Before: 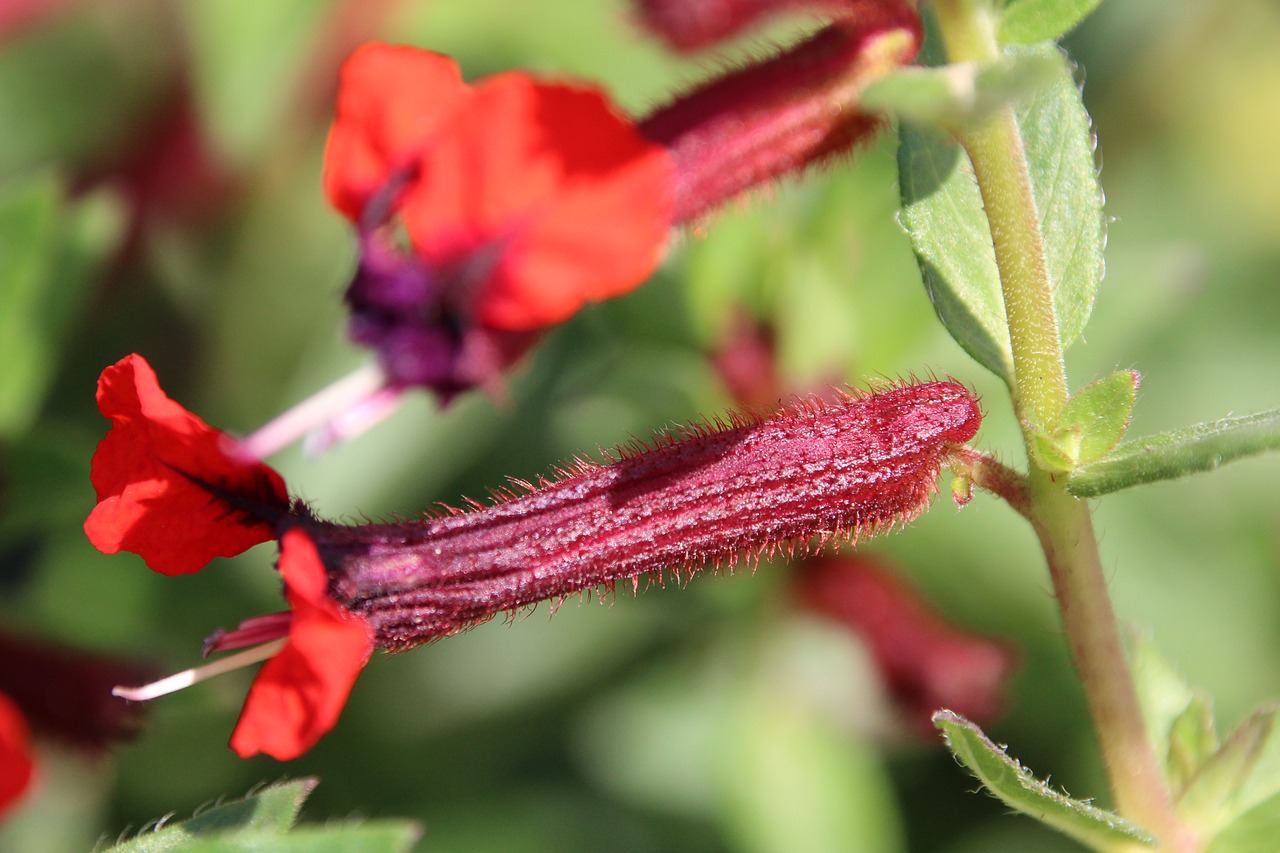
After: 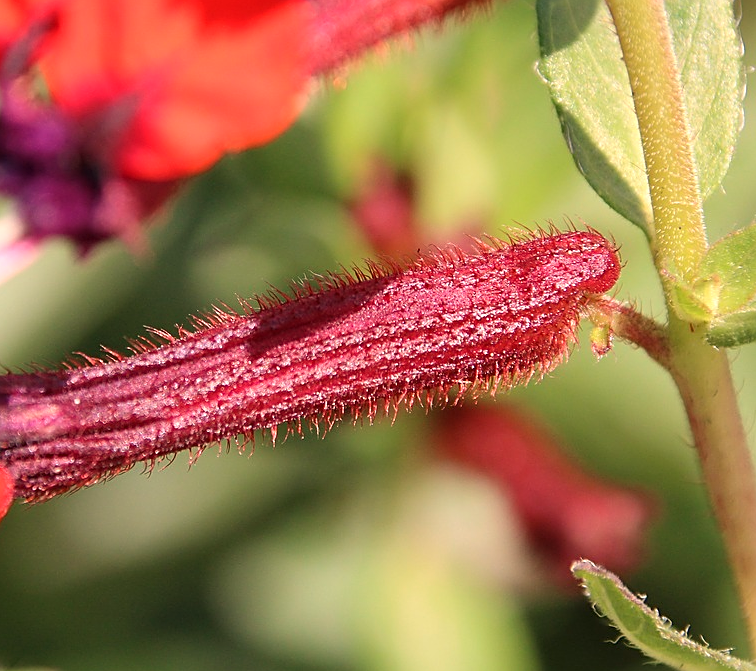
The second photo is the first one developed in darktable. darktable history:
crop and rotate: left 28.256%, top 17.734%, right 12.656%, bottom 3.573%
white balance: red 1.127, blue 0.943
rotate and perspective: automatic cropping off
sharpen: on, module defaults
